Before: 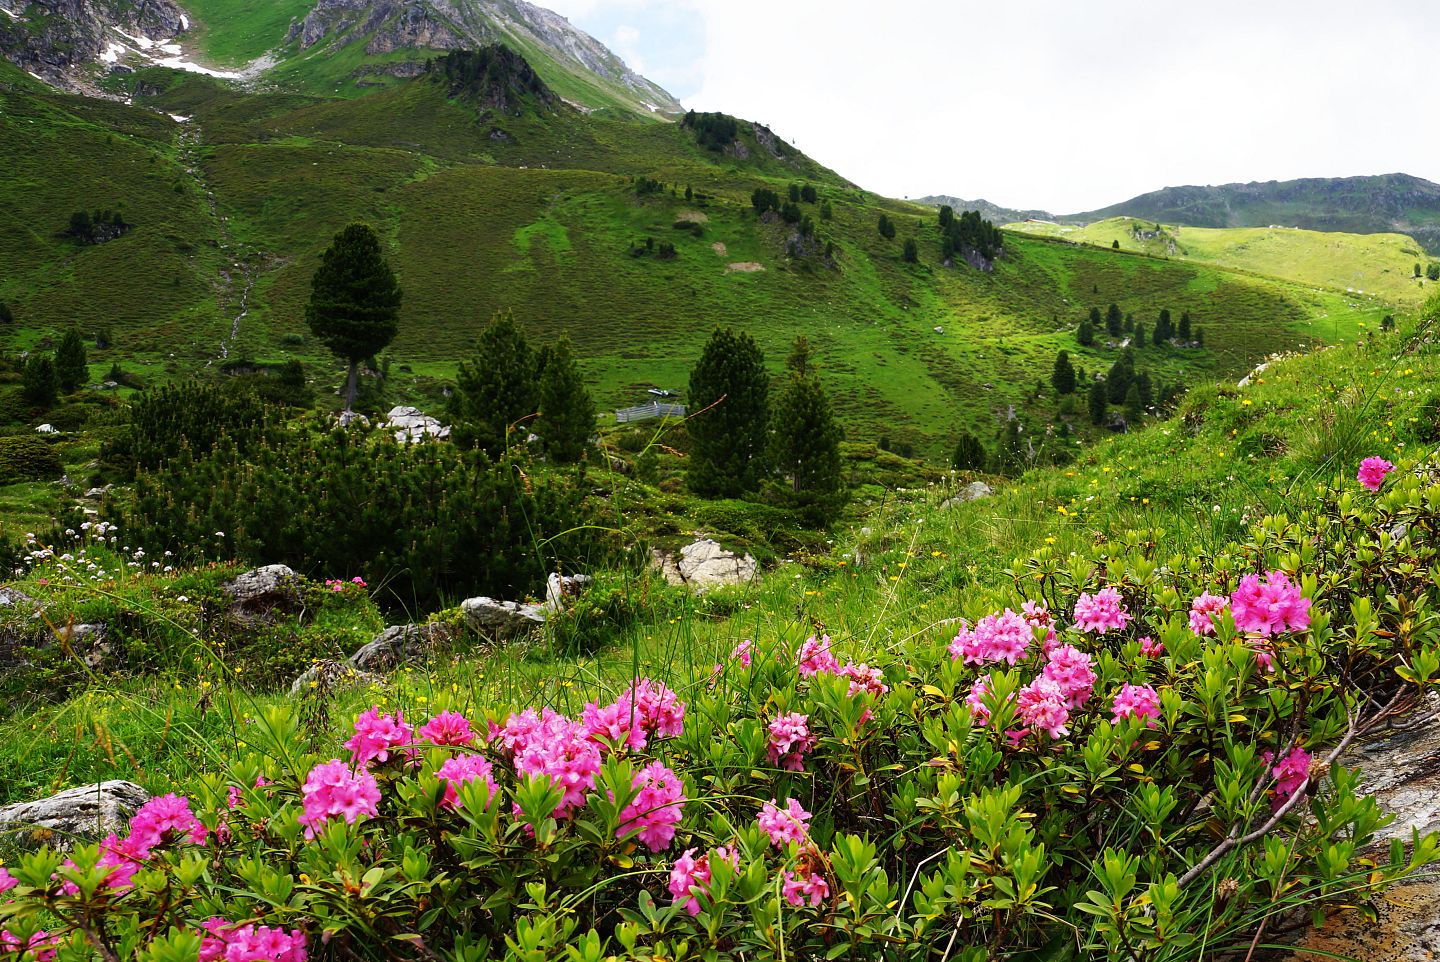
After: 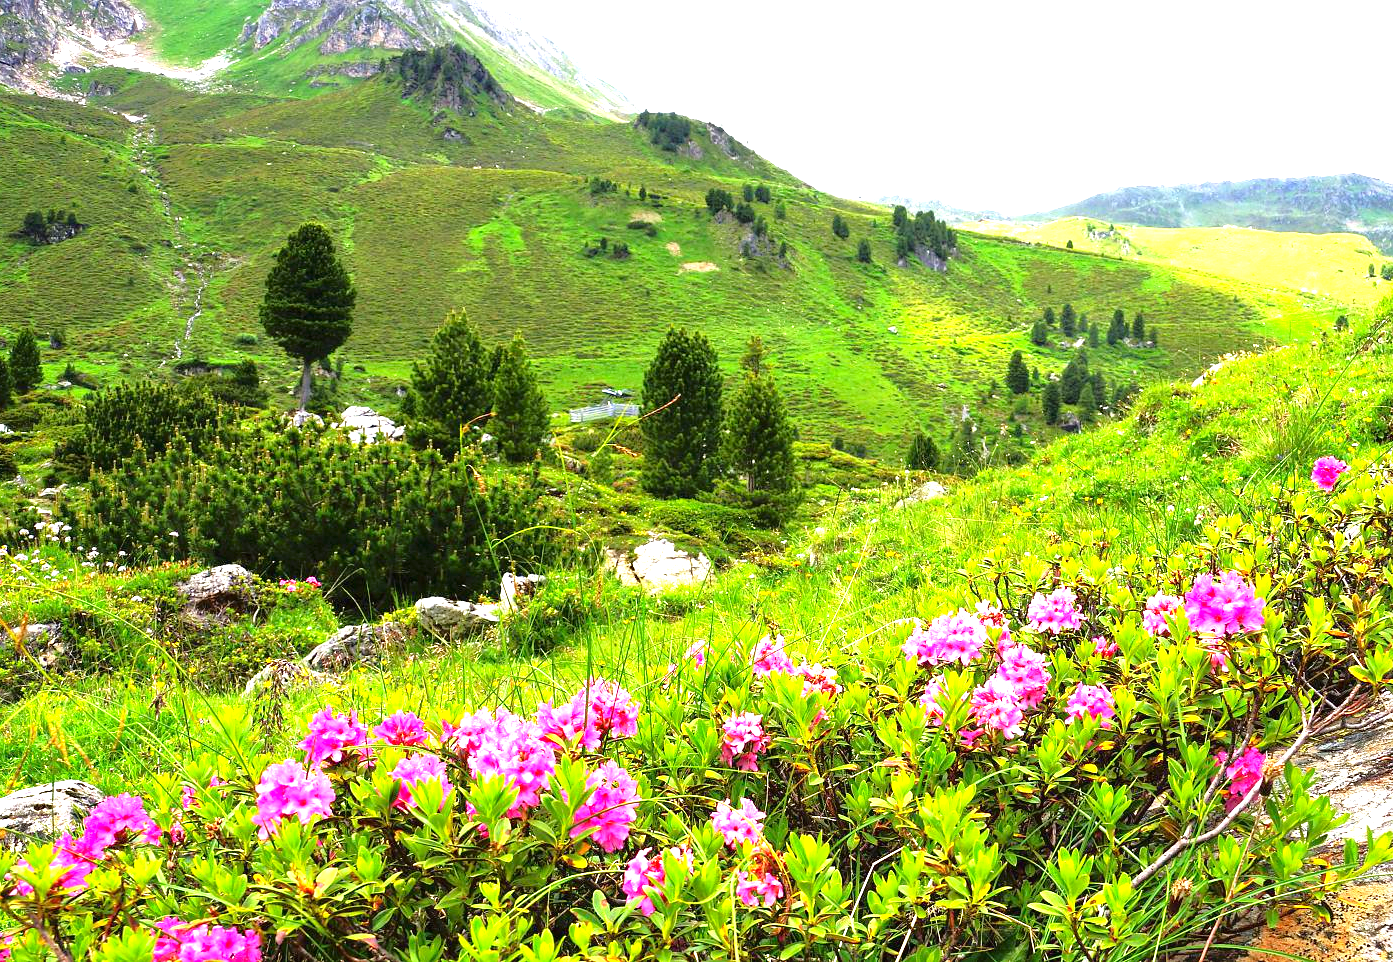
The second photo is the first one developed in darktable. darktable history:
exposure: black level correction 0, exposure 1.675 EV, compensate exposure bias true, compensate highlight preservation false
crop and rotate: left 3.238%
tone equalizer: -8 EV 0.001 EV, -7 EV -0.004 EV, -6 EV 0.009 EV, -5 EV 0.032 EV, -4 EV 0.276 EV, -3 EV 0.644 EV, -2 EV 0.584 EV, -1 EV 0.187 EV, +0 EV 0.024 EV
contrast brightness saturation: contrast 0.1, brightness 0.03, saturation 0.09
